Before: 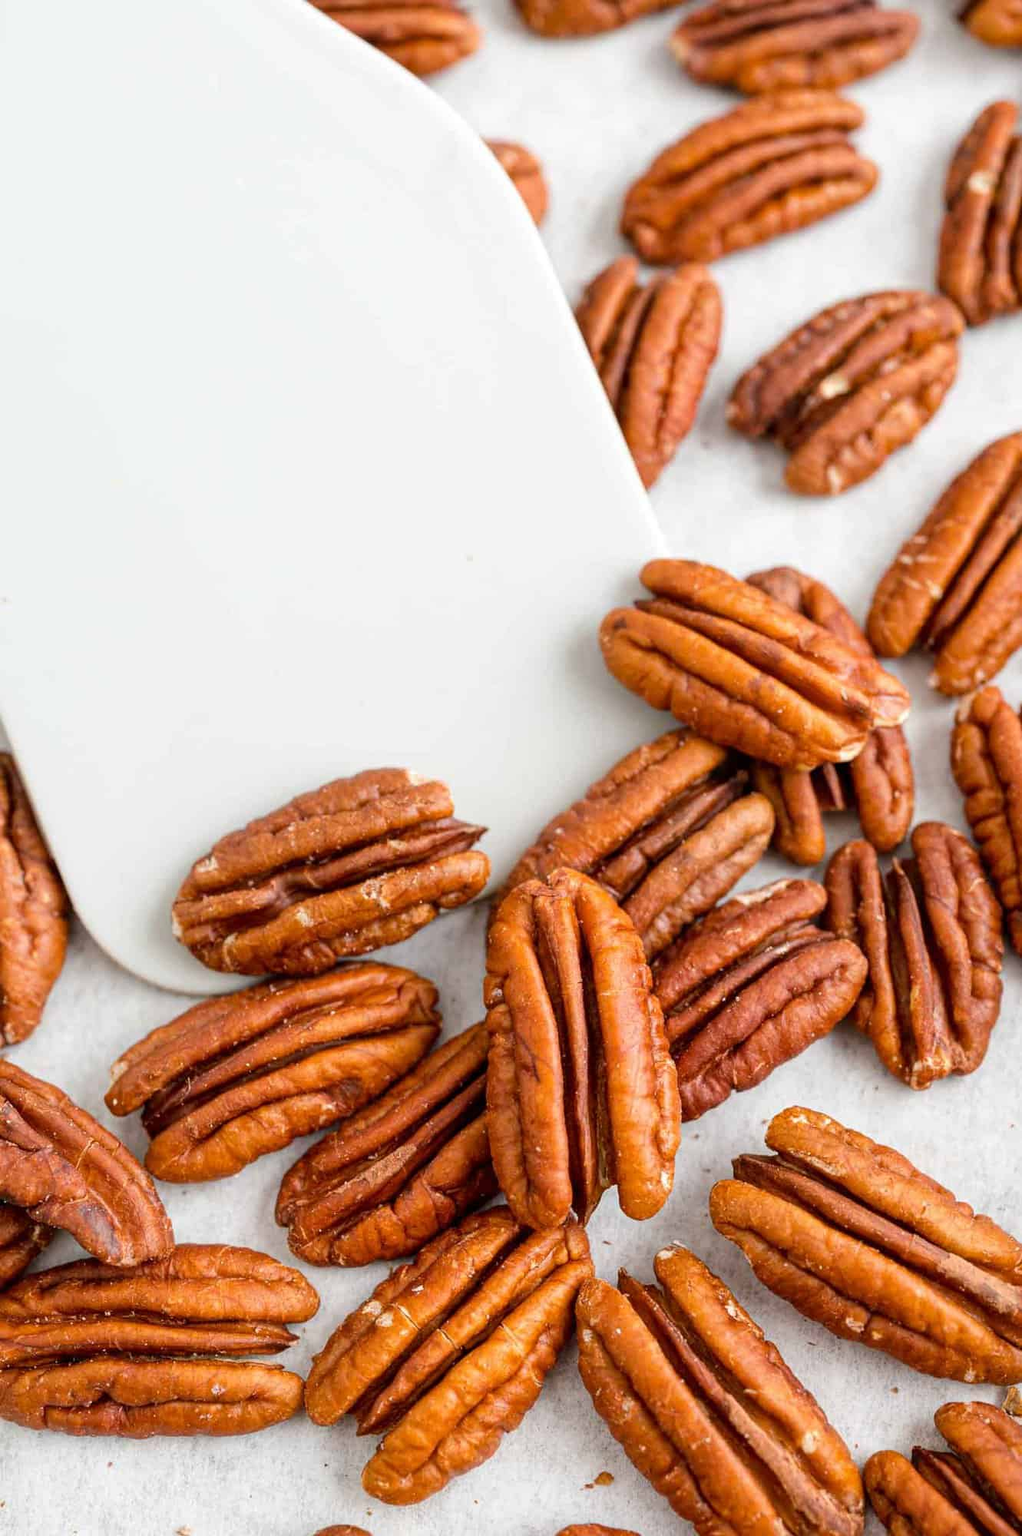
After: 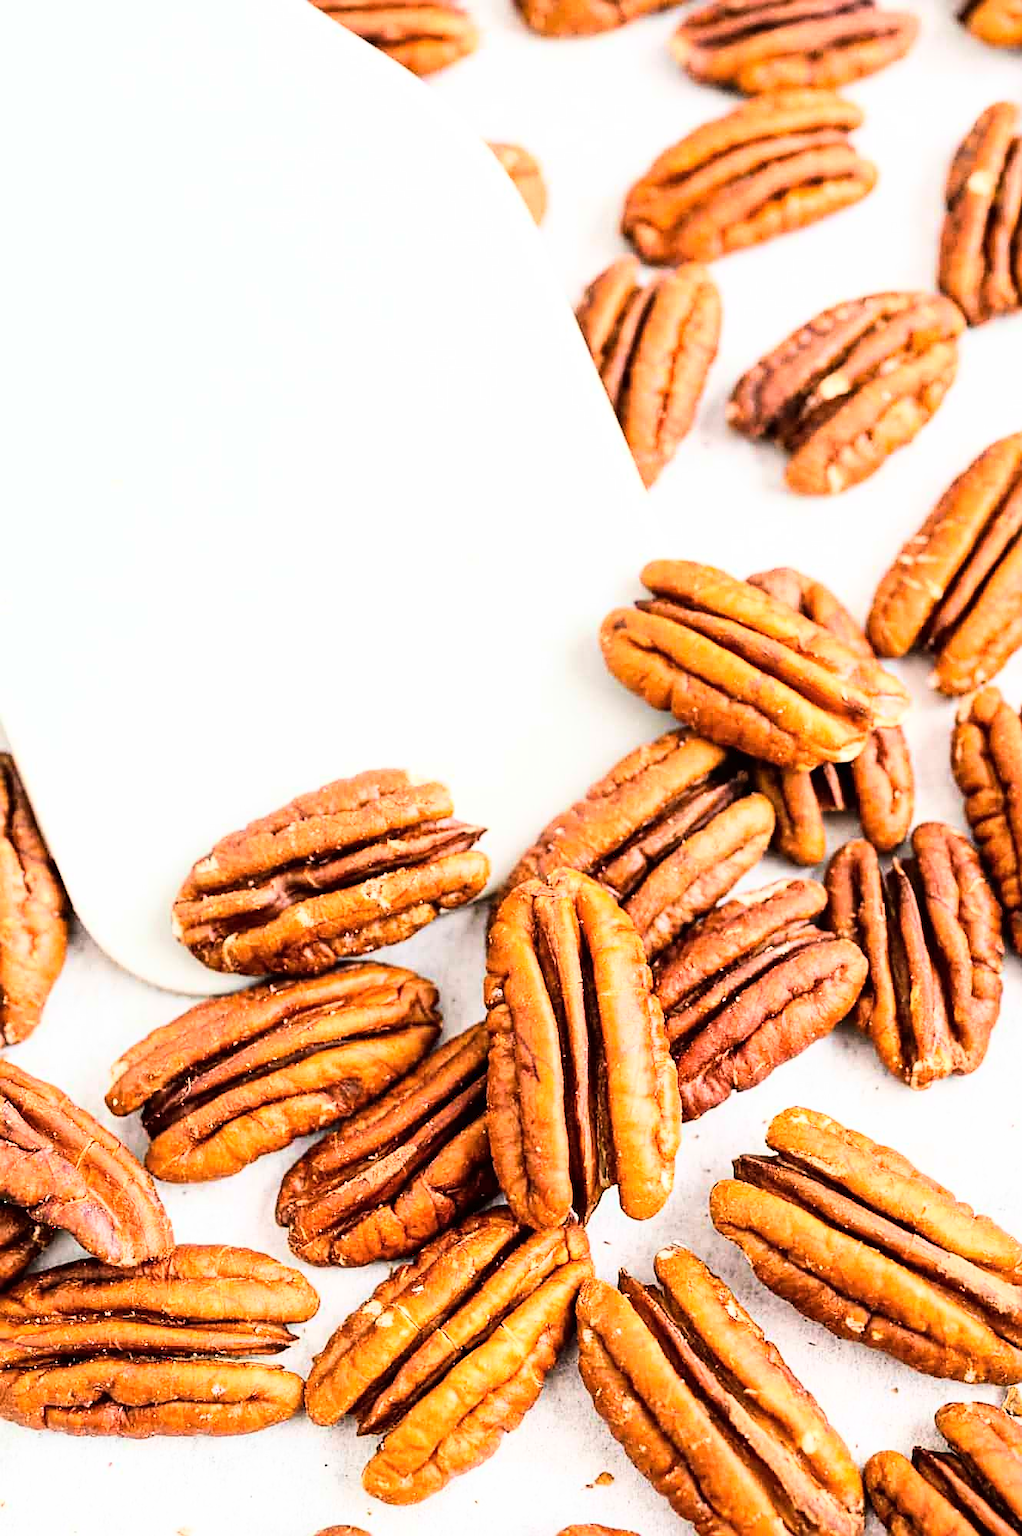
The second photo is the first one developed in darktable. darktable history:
base curve: curves: ch0 [(0, 0) (0.007, 0.004) (0.027, 0.03) (0.046, 0.07) (0.207, 0.54) (0.442, 0.872) (0.673, 0.972) (1, 1)]
sharpen: on, module defaults
